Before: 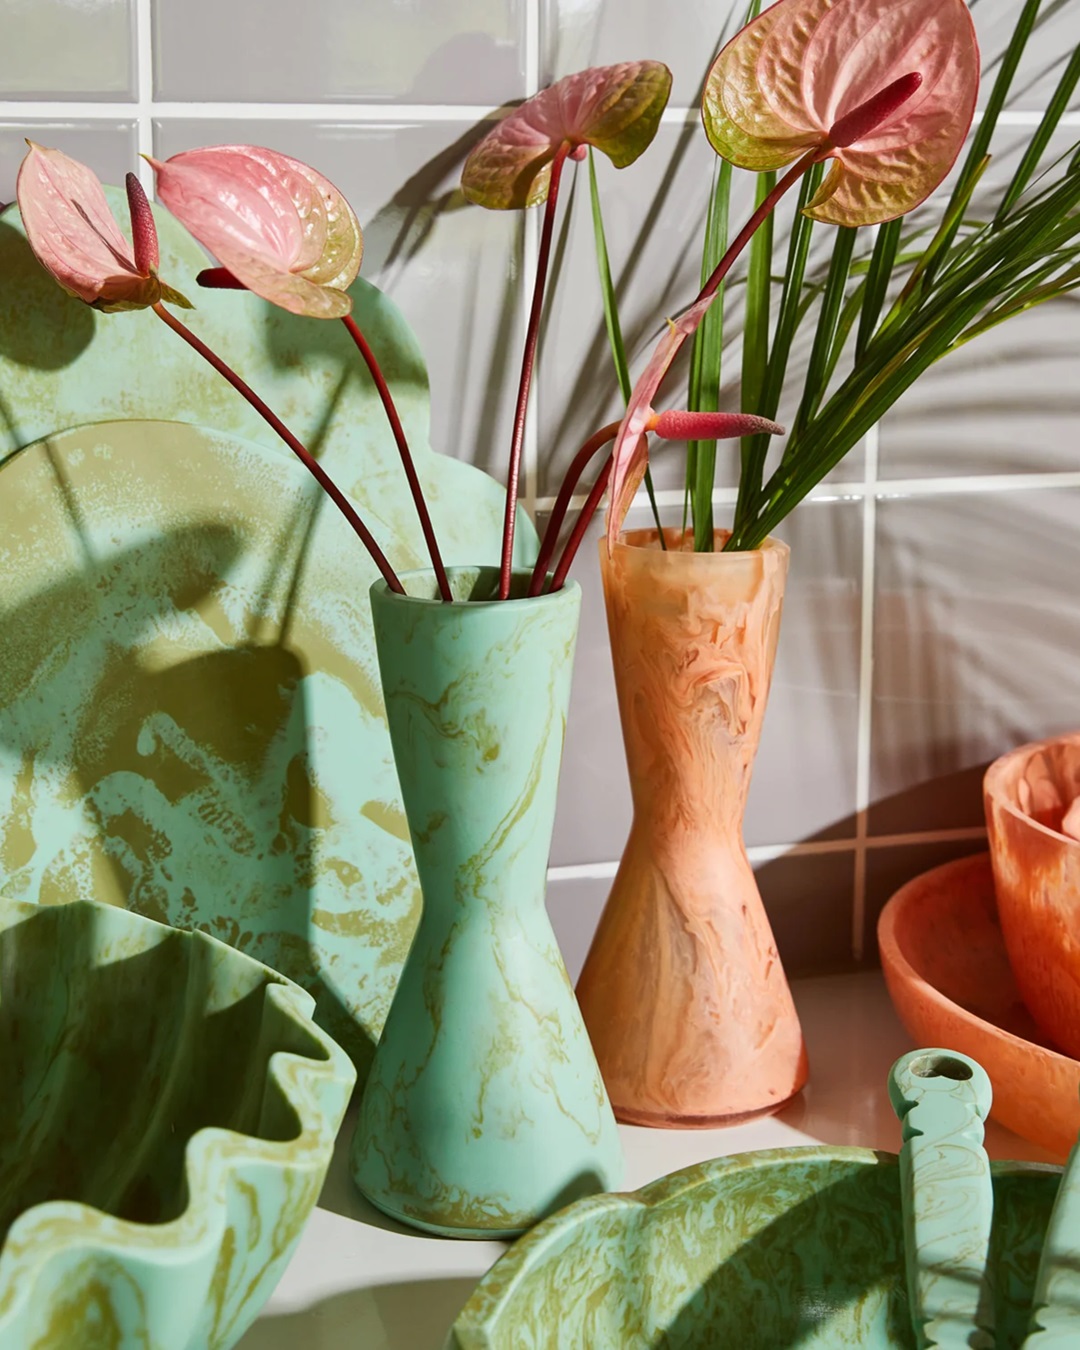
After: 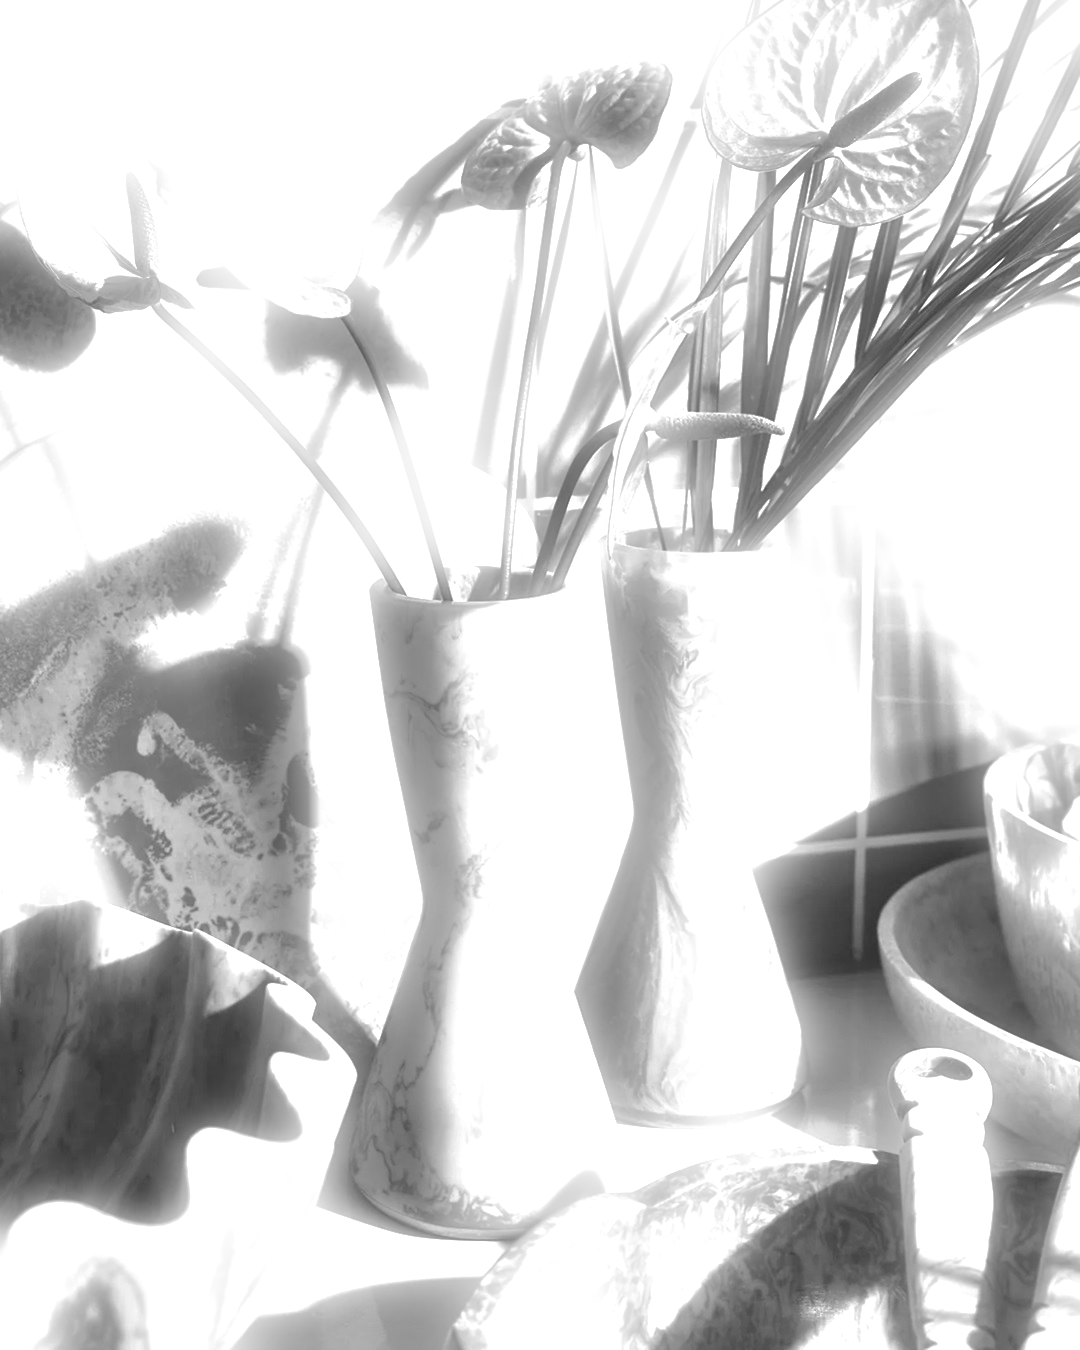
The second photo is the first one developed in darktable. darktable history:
shadows and highlights: on, module defaults
color calibration: output gray [0.246, 0.254, 0.501, 0], gray › normalize channels true, illuminant same as pipeline (D50), adaptation XYZ, x 0.346, y 0.359, gamut compression 0
bloom: size 5%, threshold 95%, strength 15%
exposure: exposure 2.04 EV, compensate highlight preservation false
